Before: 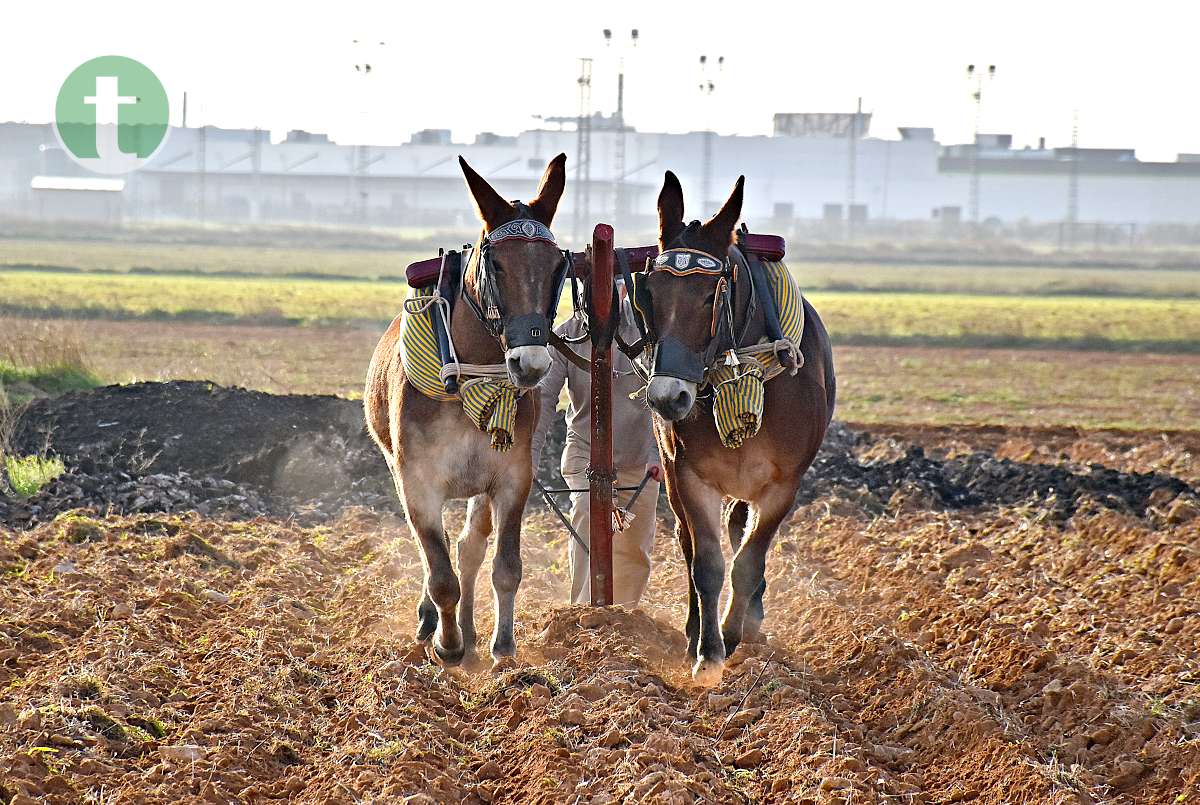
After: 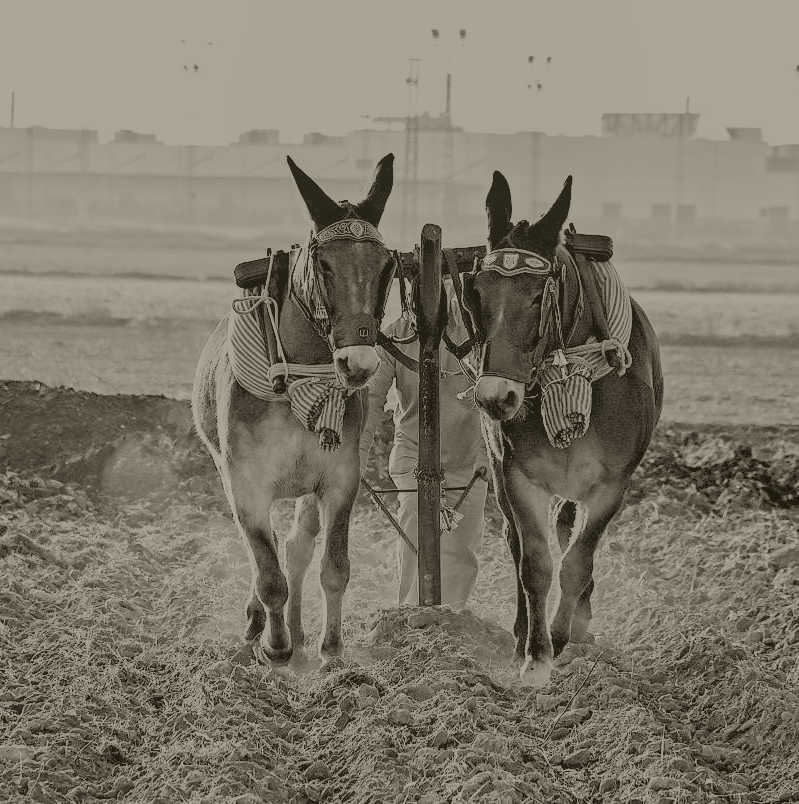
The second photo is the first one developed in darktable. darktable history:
exposure: black level correction 0.01, exposure 1 EV, compensate highlight preservation false
crop and rotate: left 14.385%, right 18.948%
filmic rgb: black relative exposure -7.65 EV, white relative exposure 4.56 EV, hardness 3.61
colorize: hue 41.44°, saturation 22%, source mix 60%, lightness 10.61%
local contrast: on, module defaults
